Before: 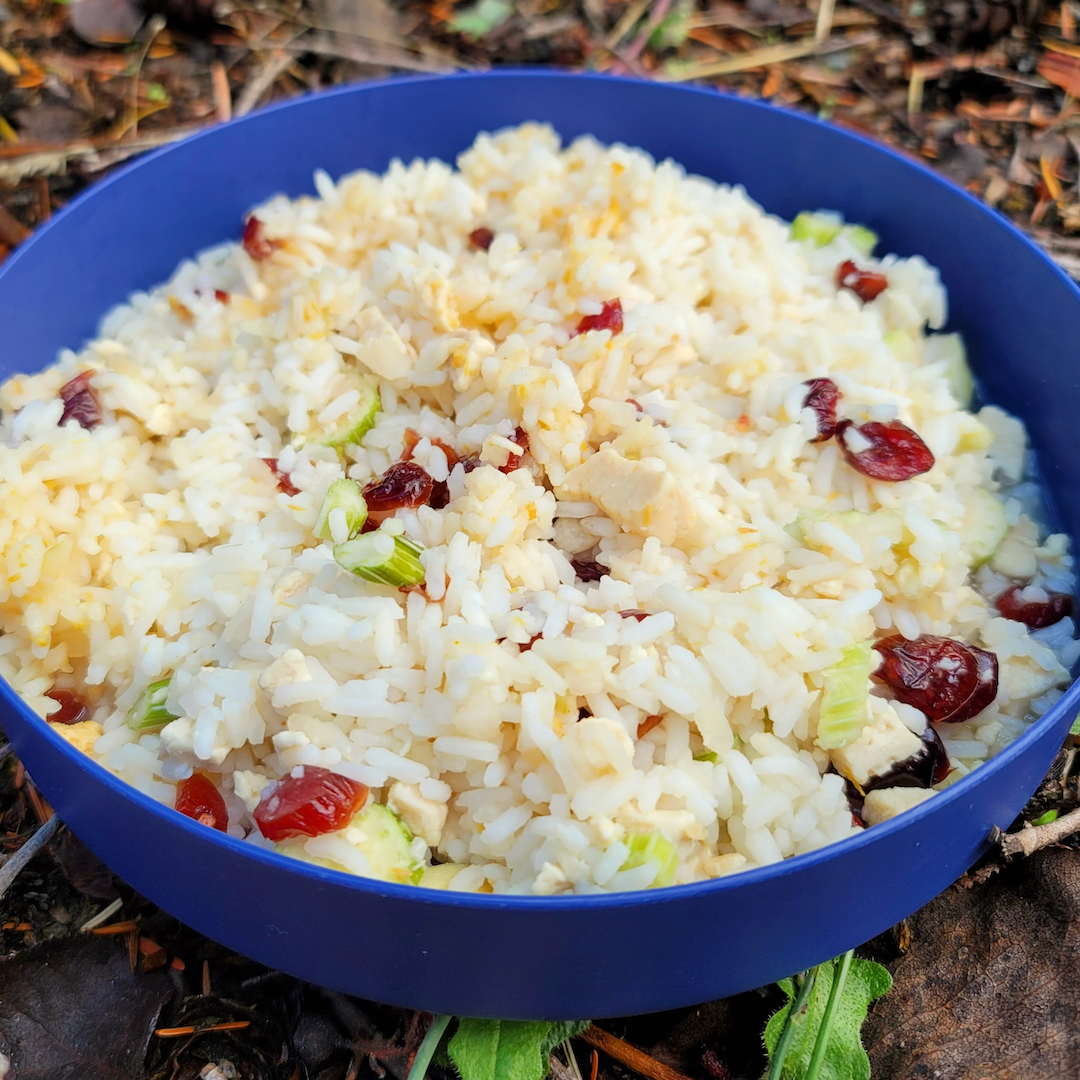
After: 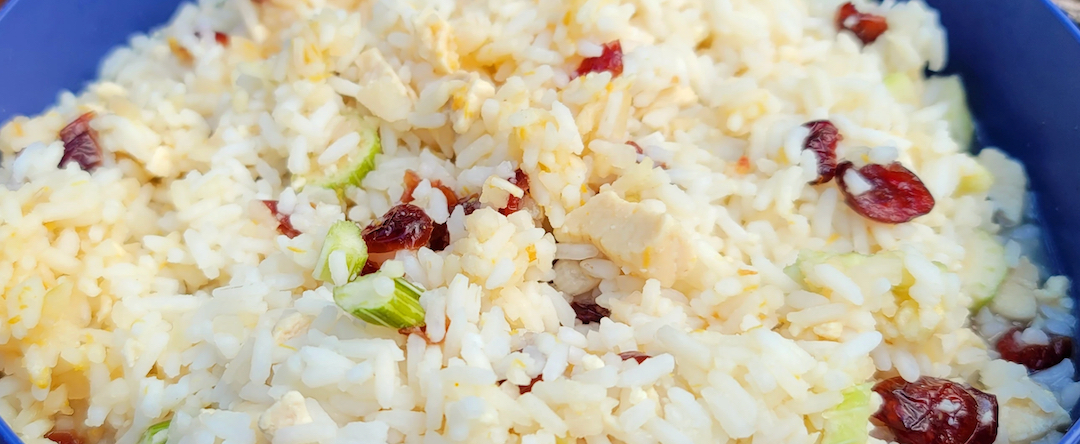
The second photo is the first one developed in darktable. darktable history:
tone equalizer: edges refinement/feathering 500, mask exposure compensation -1.57 EV, preserve details no
crop and rotate: top 23.971%, bottom 34.871%
